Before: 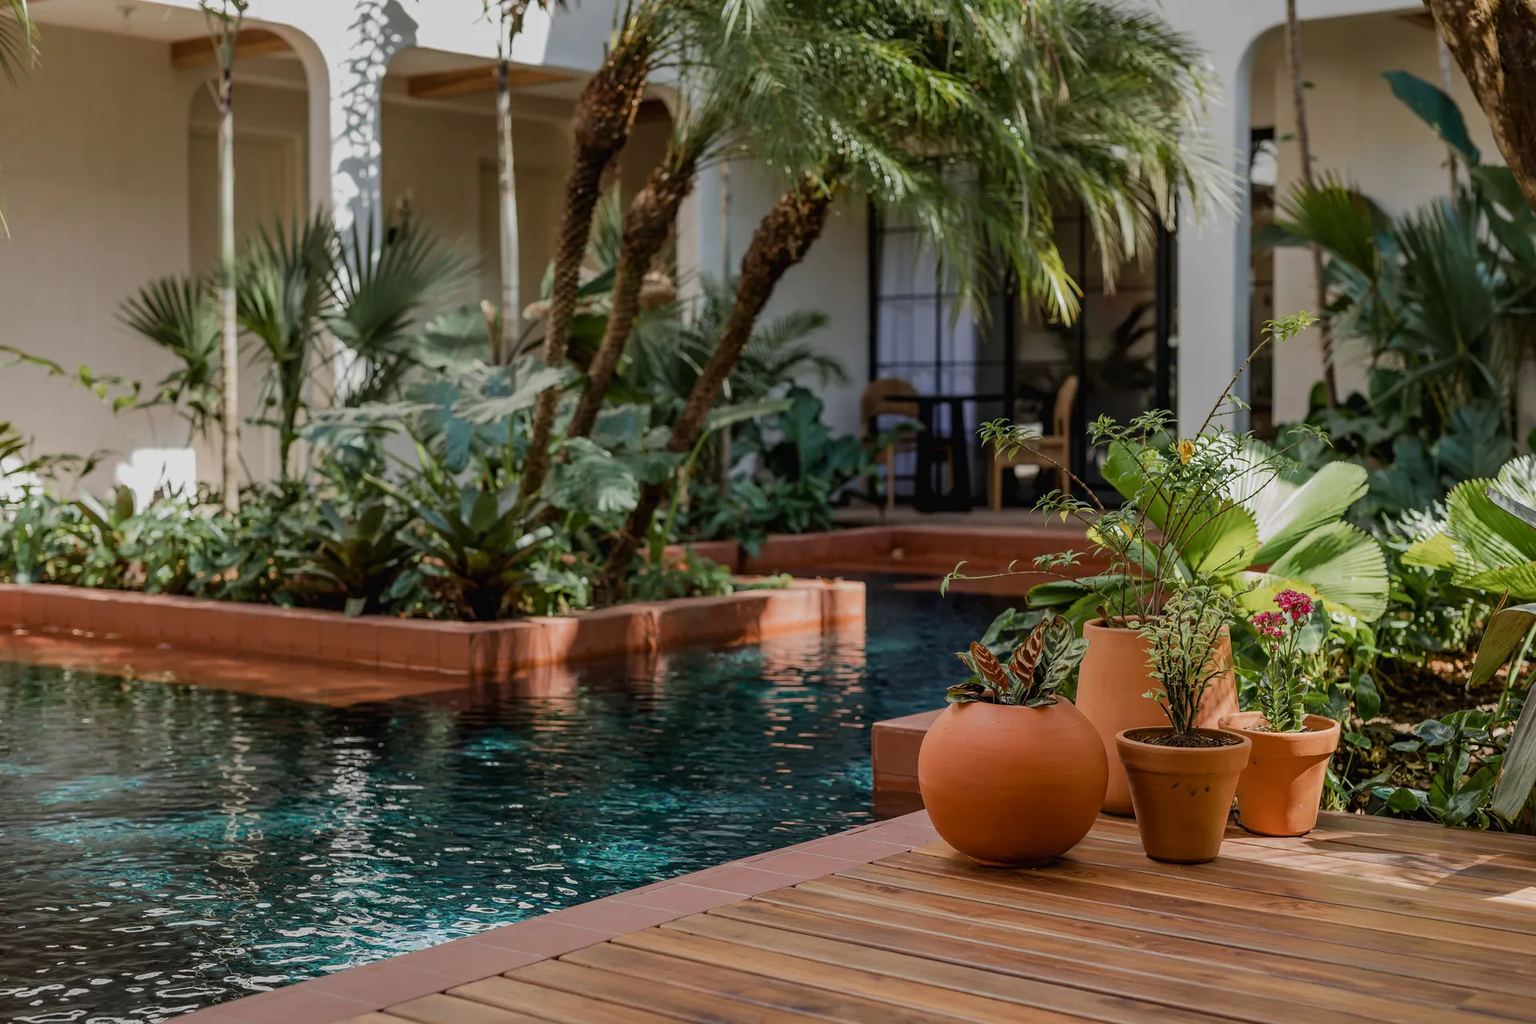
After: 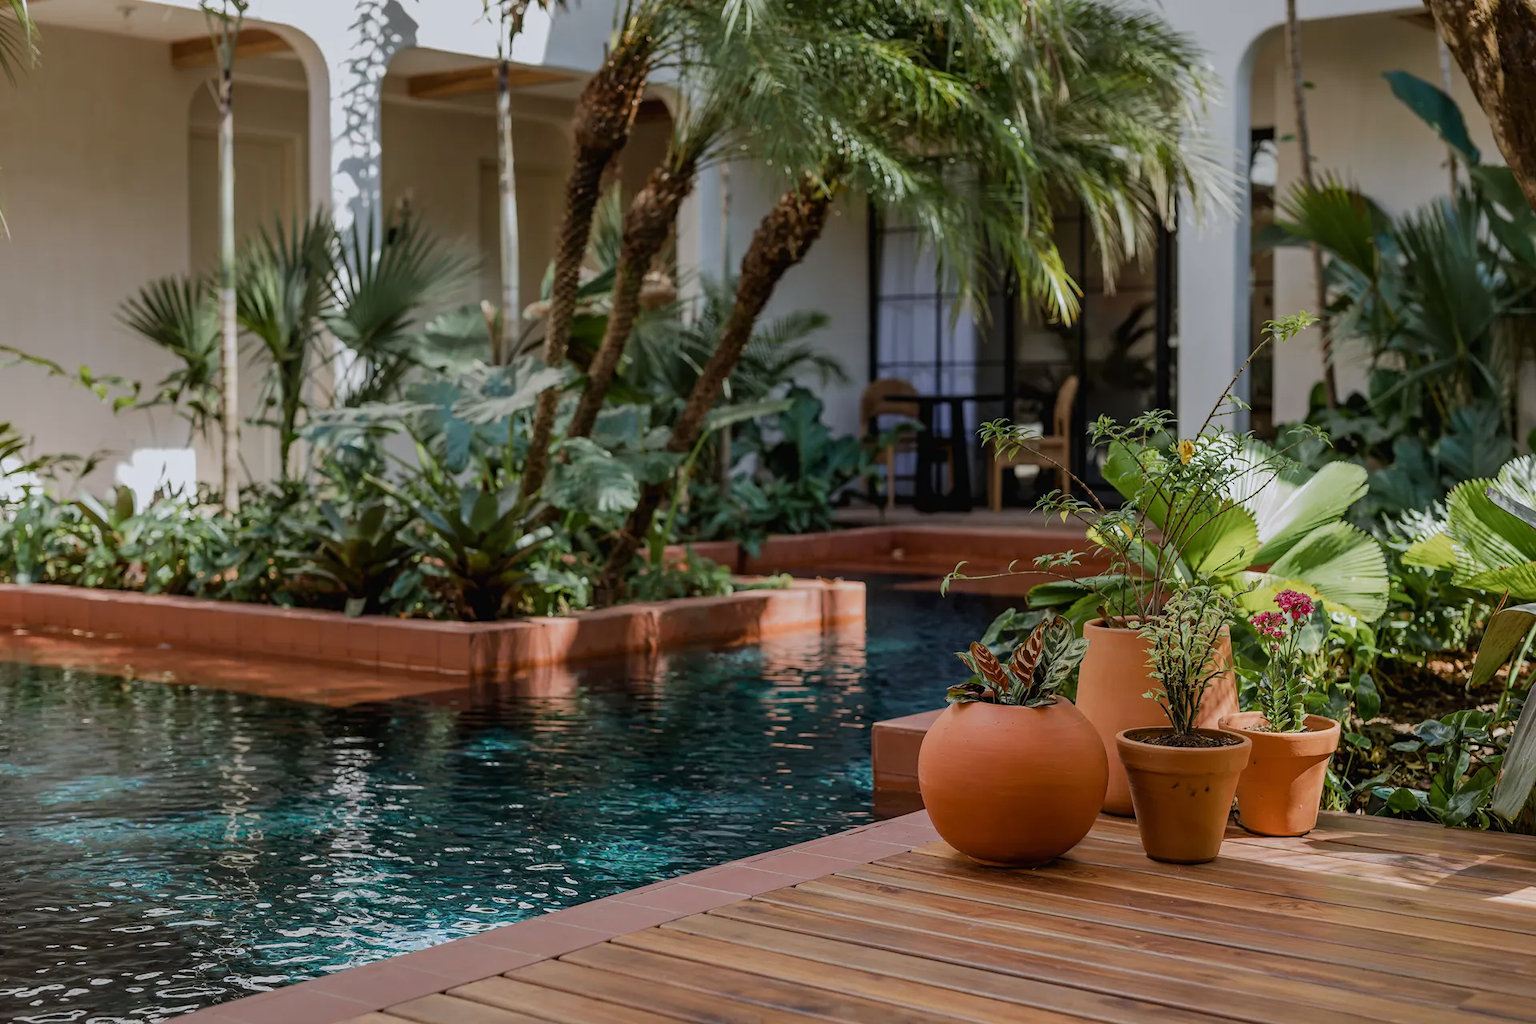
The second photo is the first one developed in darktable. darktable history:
white balance: red 0.983, blue 1.036
base curve: preserve colors none
